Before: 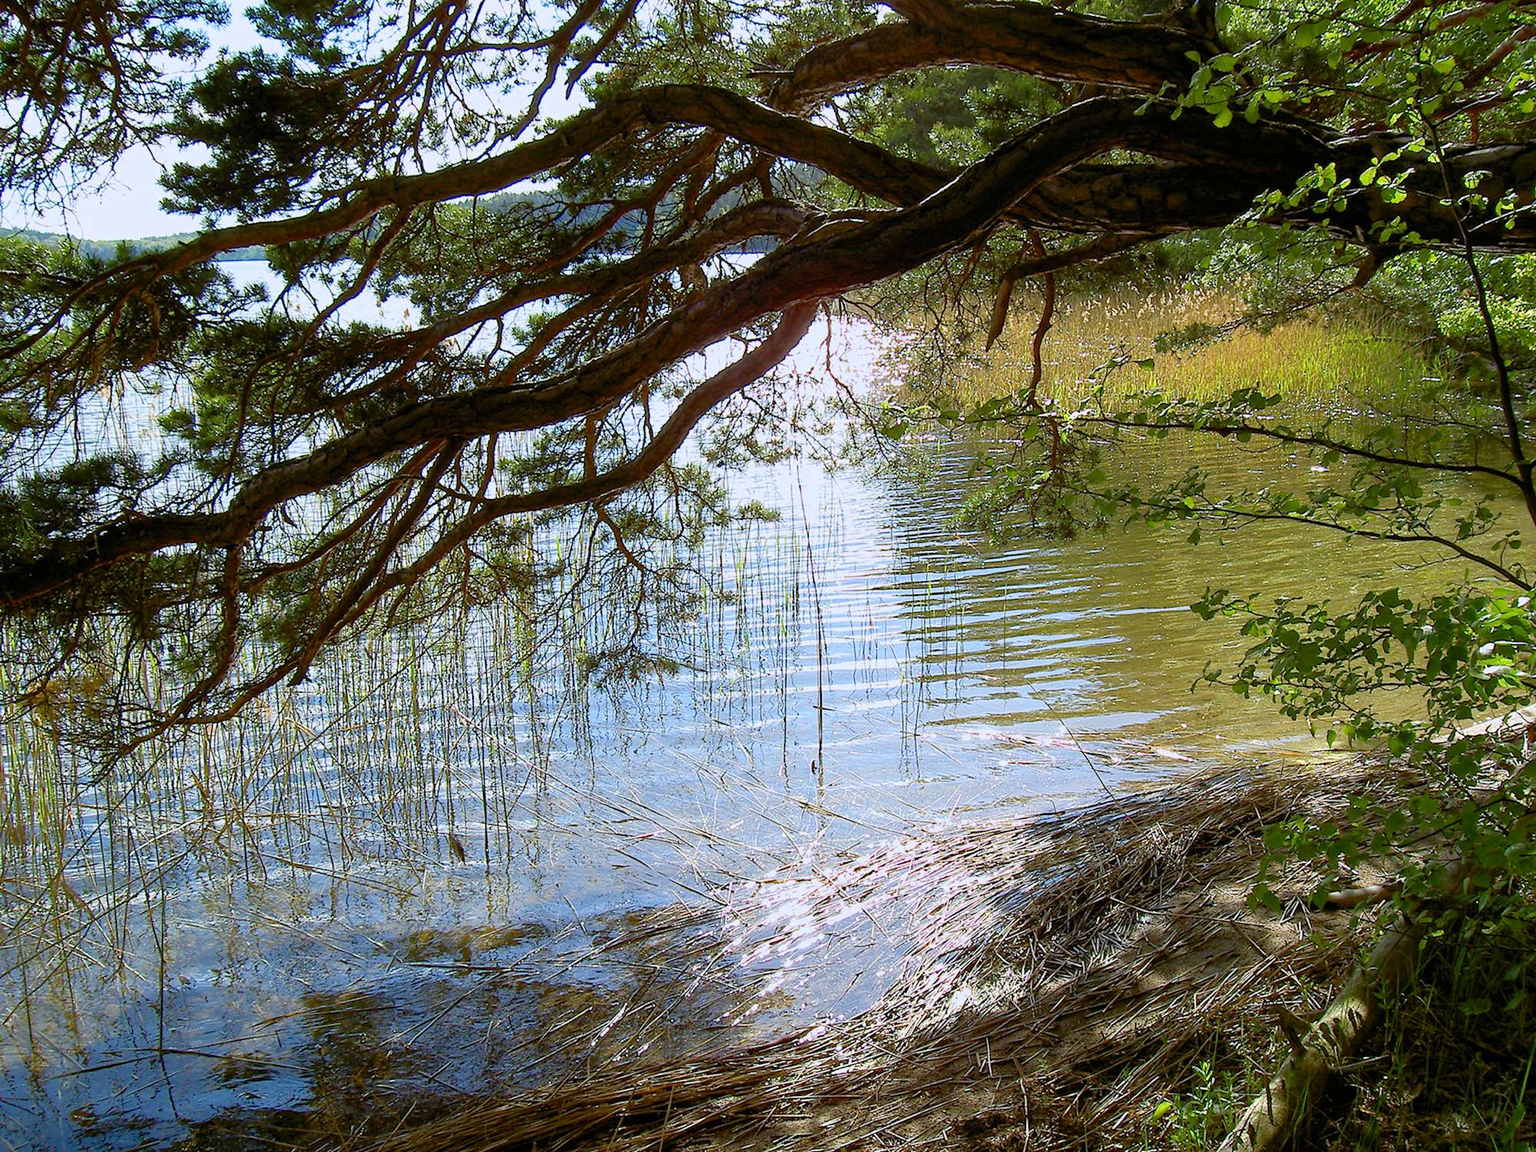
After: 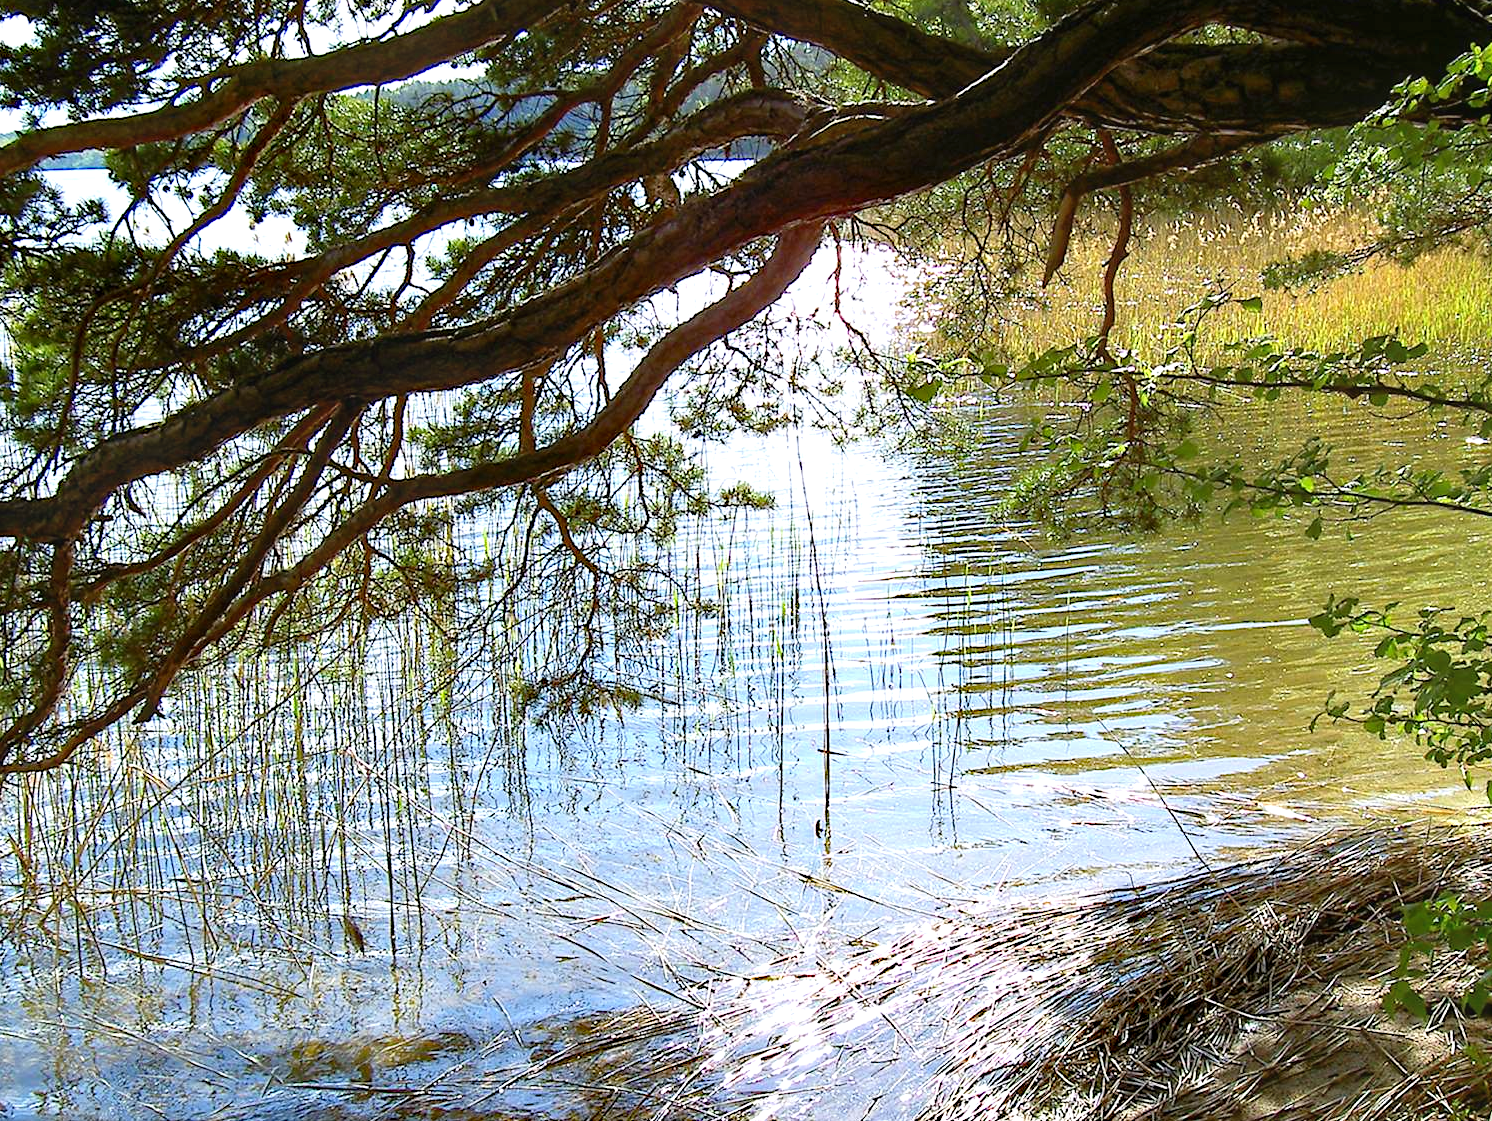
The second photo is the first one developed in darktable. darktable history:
crop and rotate: left 12.076%, top 11.35%, right 13.297%, bottom 13.866%
base curve: curves: ch0 [(0, 0) (0.303, 0.277) (1, 1)], fusion 1
